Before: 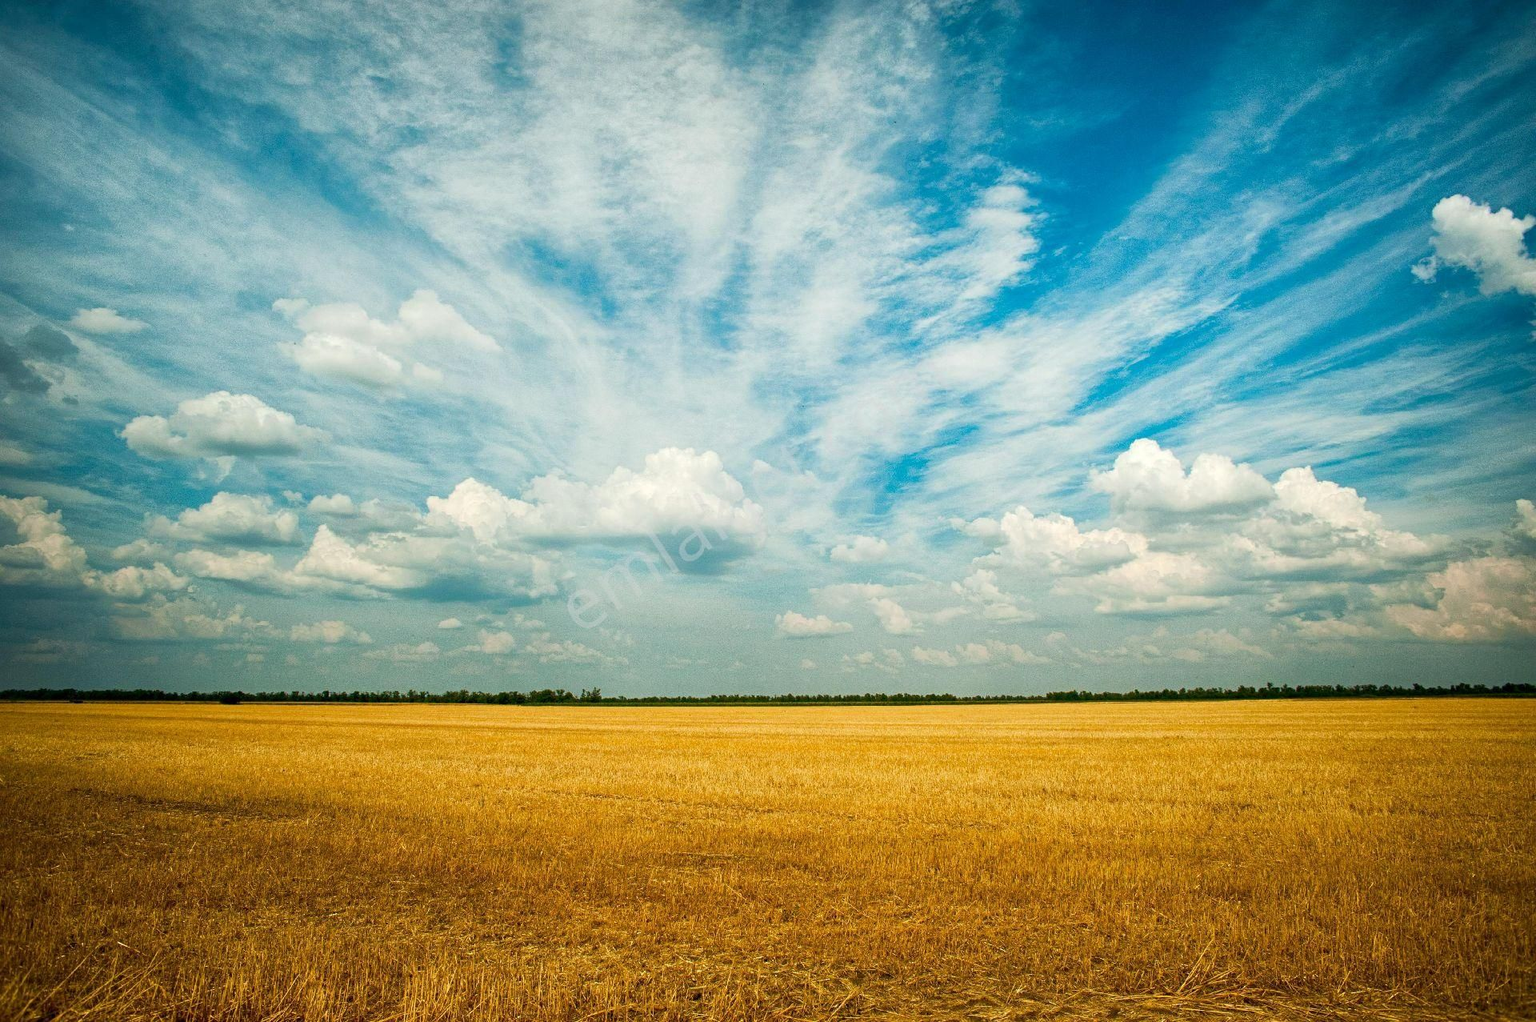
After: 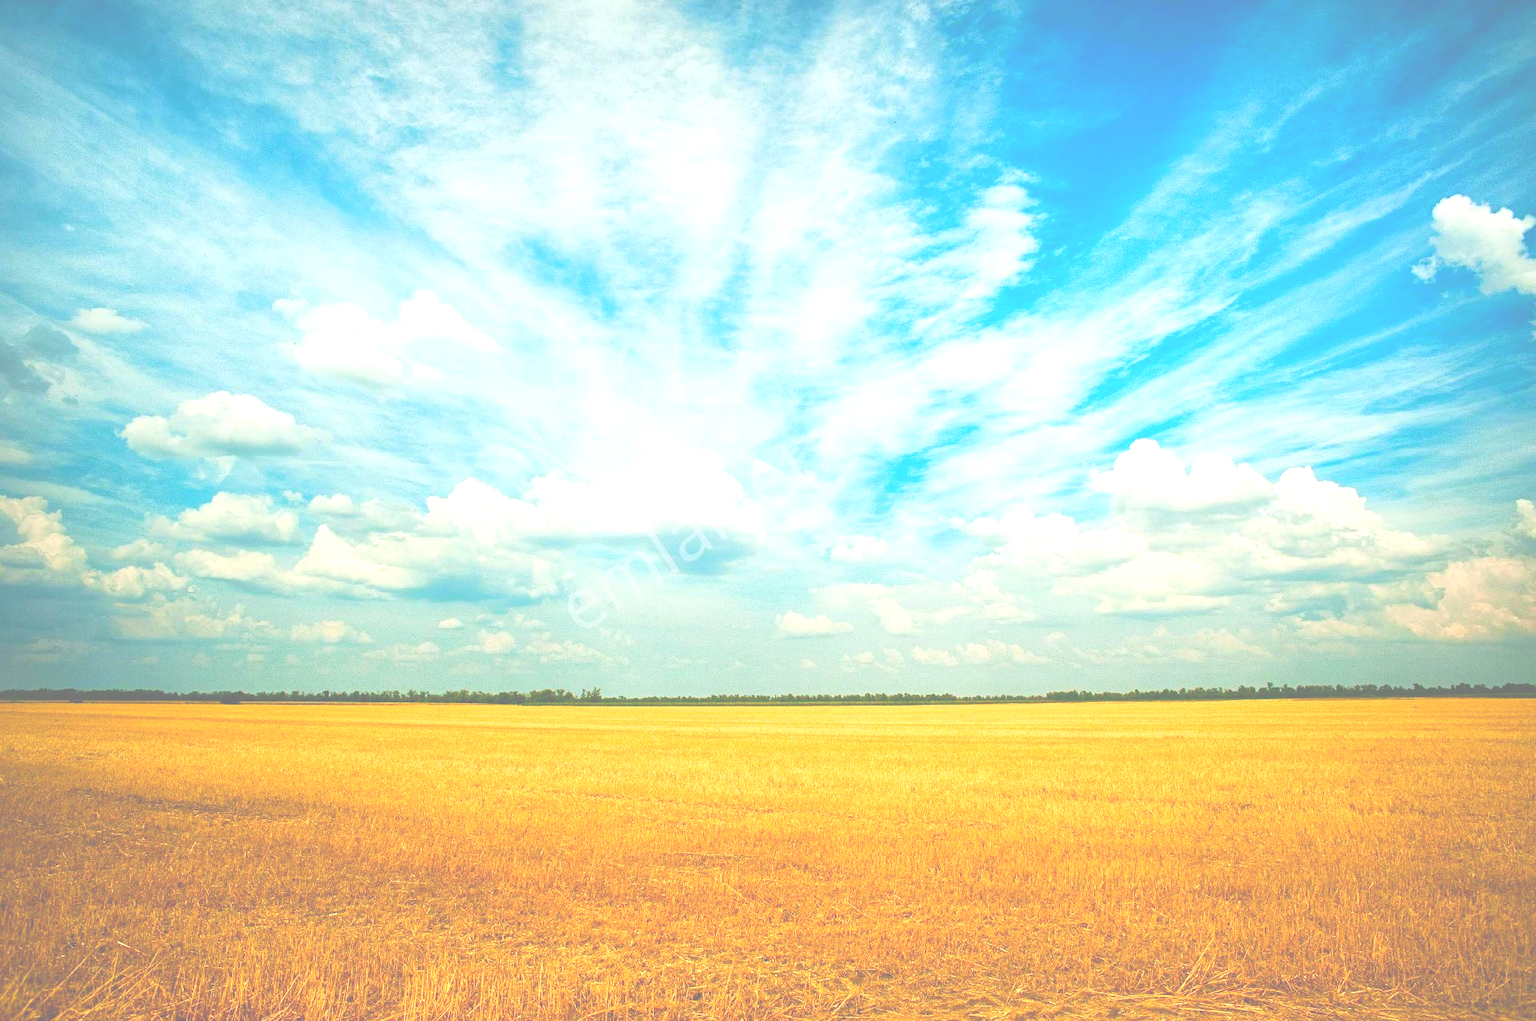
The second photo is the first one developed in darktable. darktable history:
levels: levels [0.008, 0.318, 0.836]
exposure: black level correction -0.041, exposure 0.064 EV, compensate highlight preservation false
